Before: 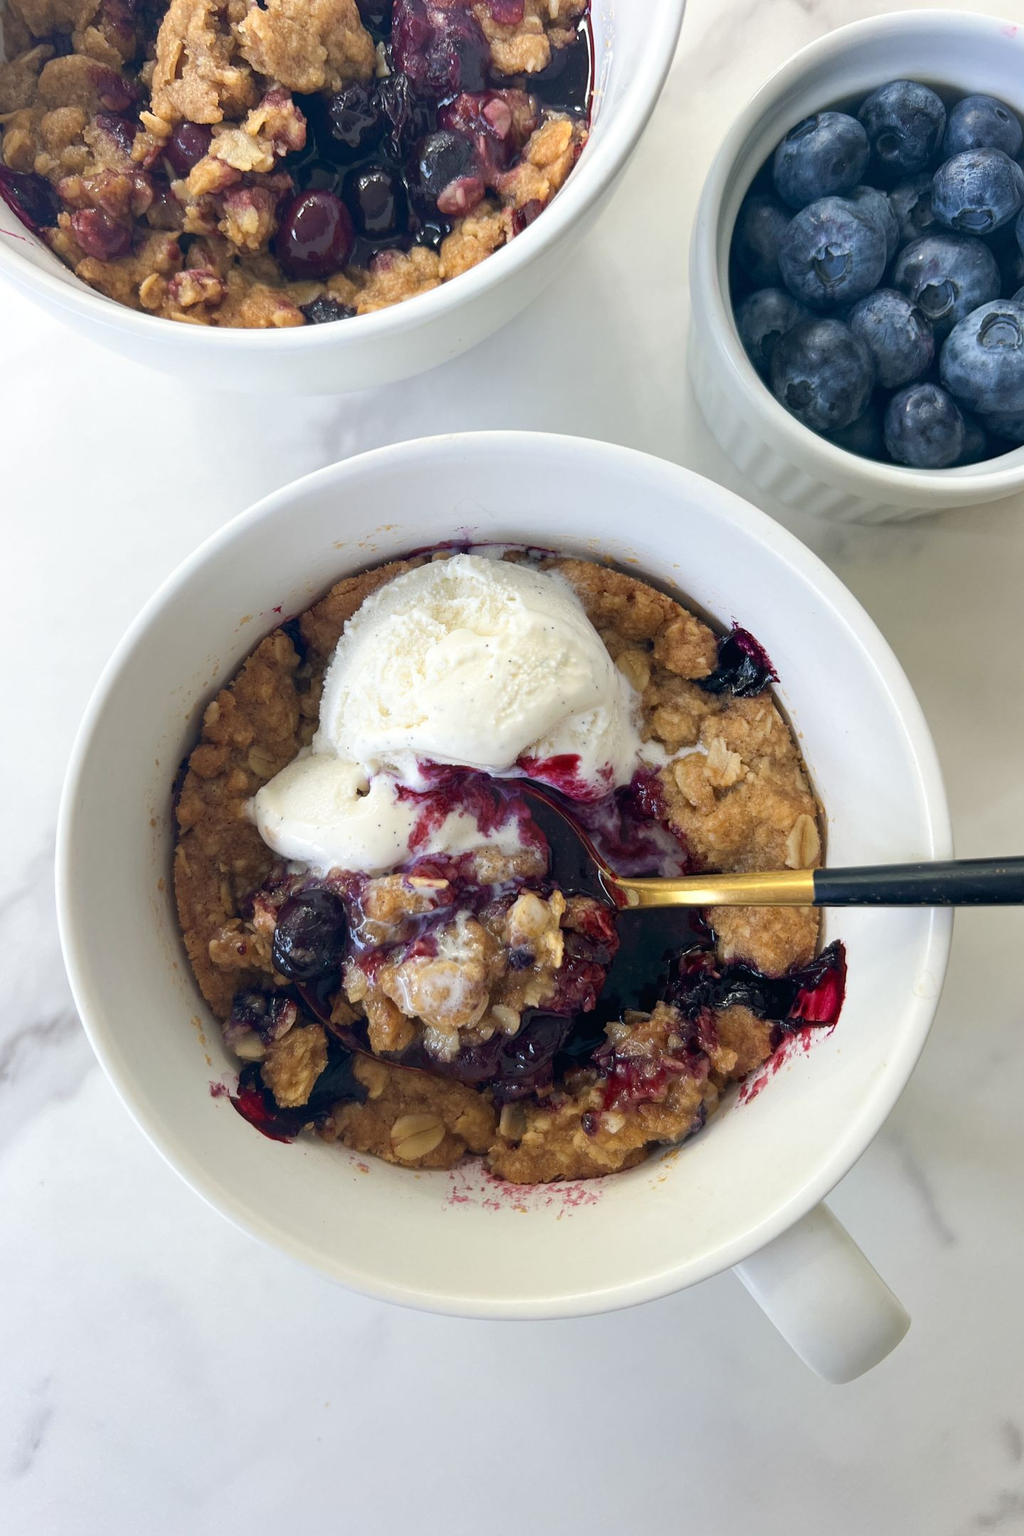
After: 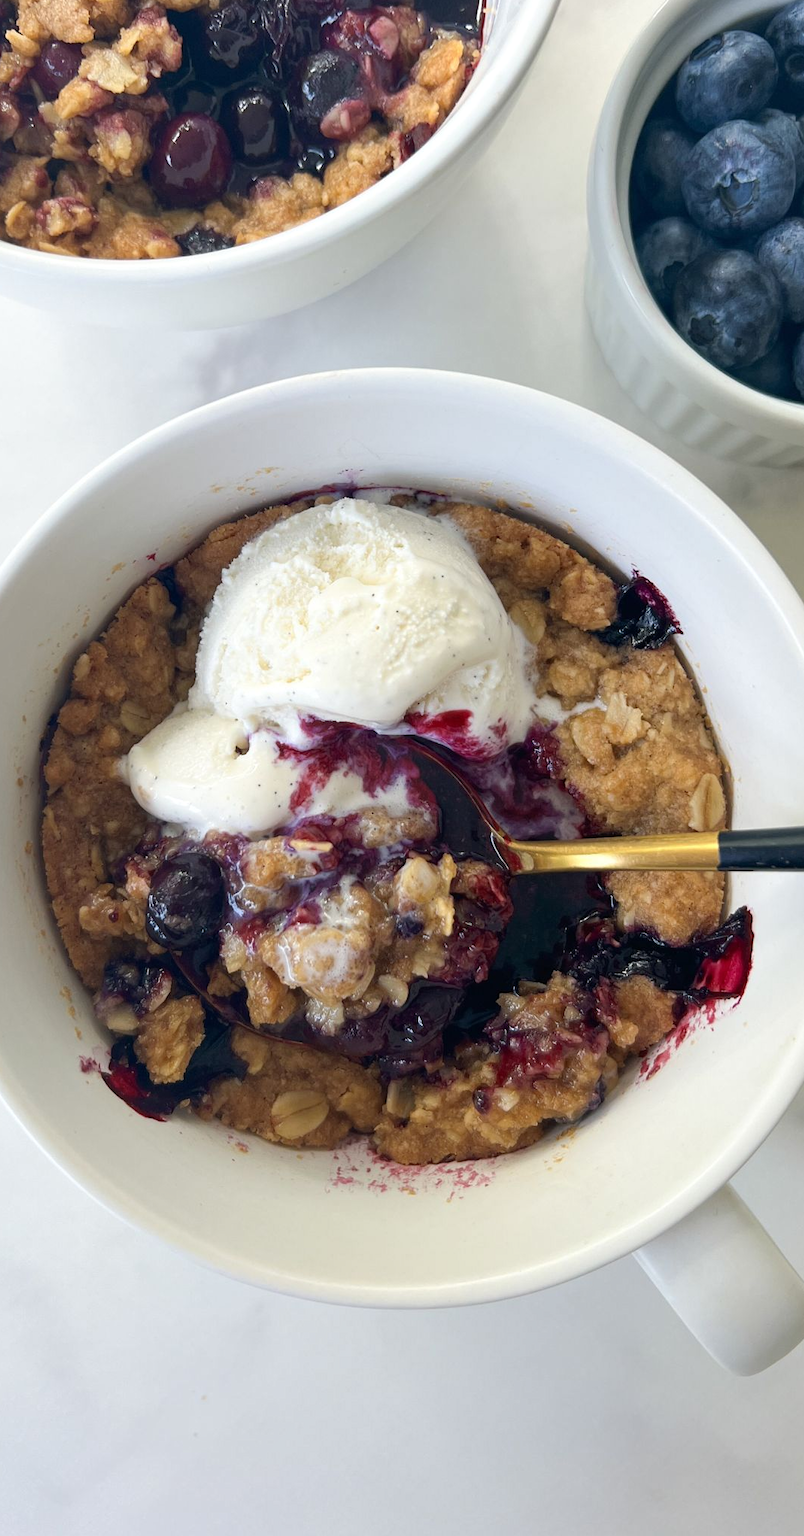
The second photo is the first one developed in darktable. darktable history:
crop and rotate: left 13.173%, top 5.427%, right 12.538%
tone equalizer: mask exposure compensation -0.497 EV
